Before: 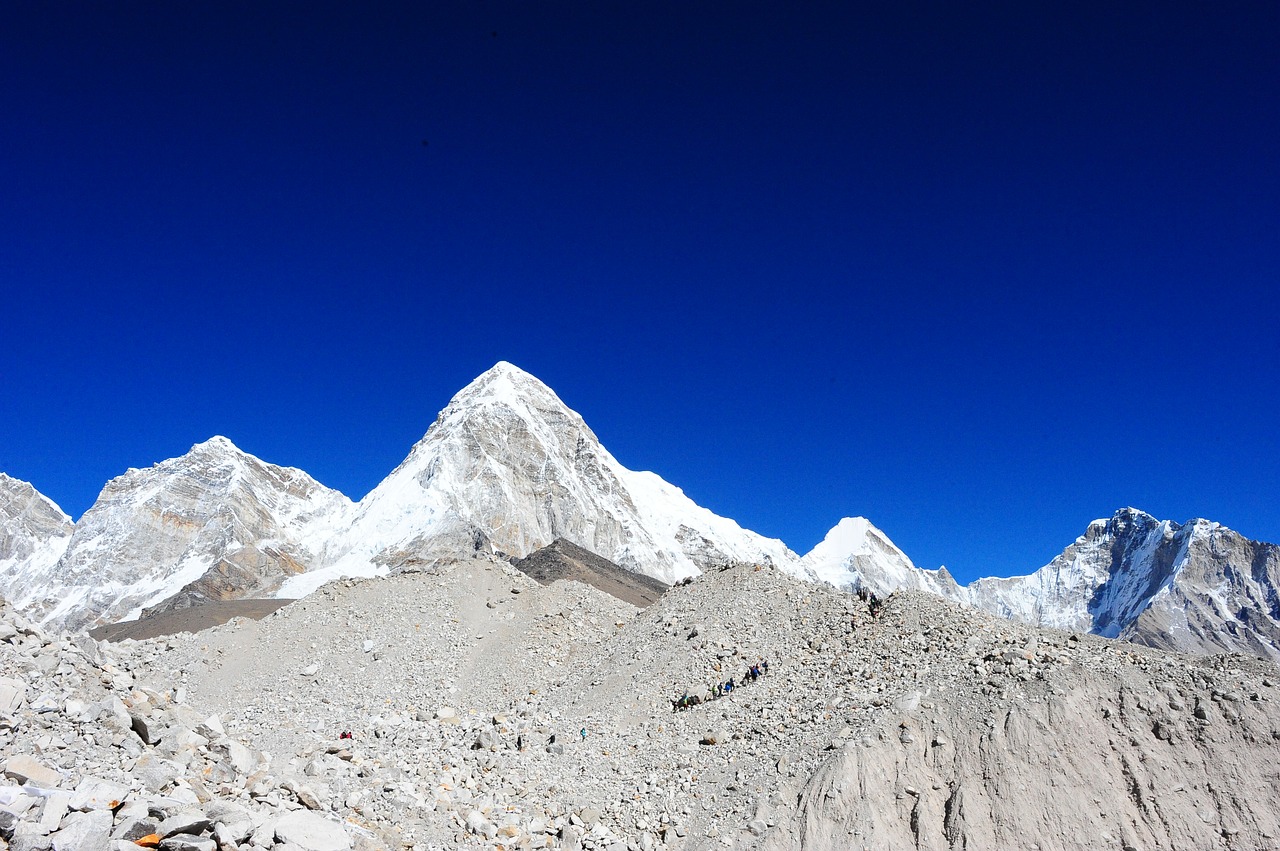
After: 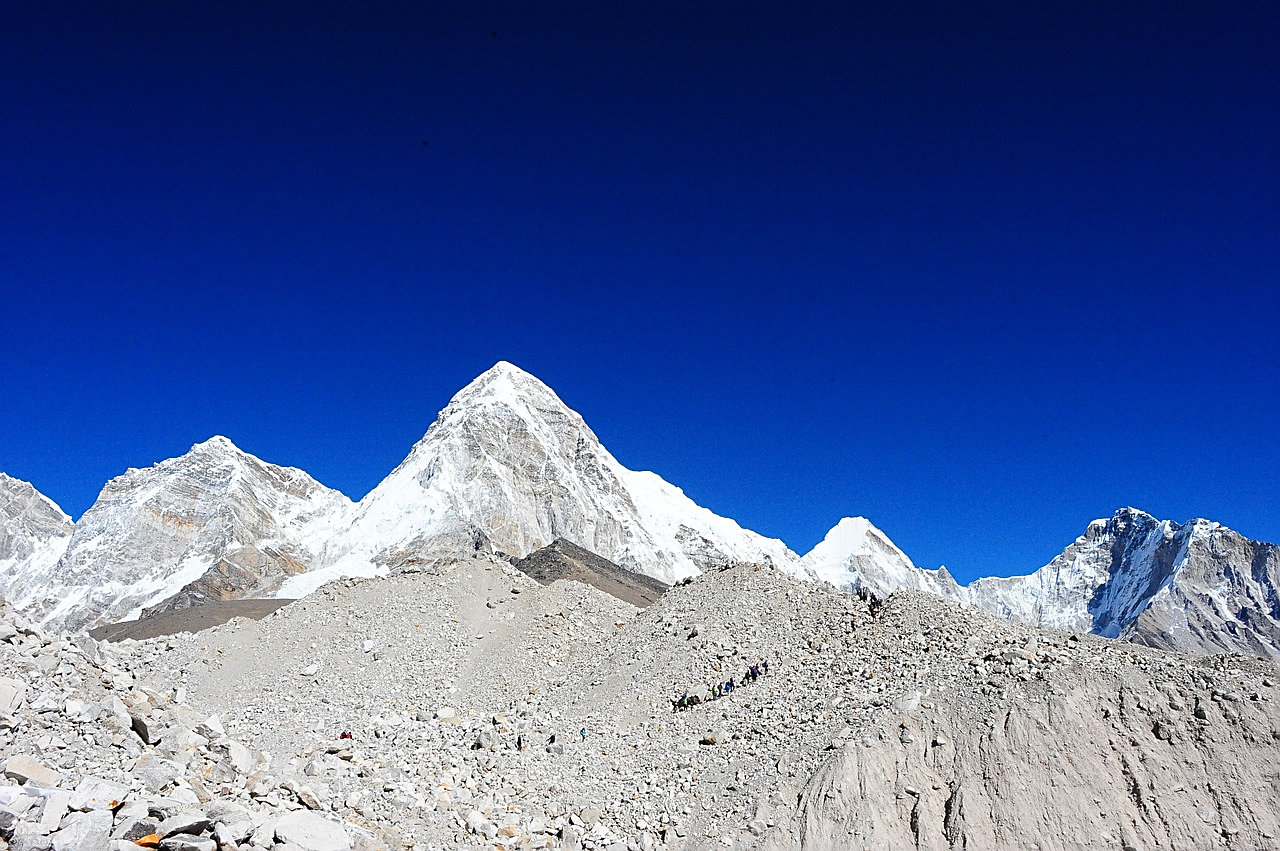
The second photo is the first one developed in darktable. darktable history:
local contrast: mode bilateral grid, contrast 15, coarseness 35, detail 105%, midtone range 0.2
sharpen: on, module defaults
